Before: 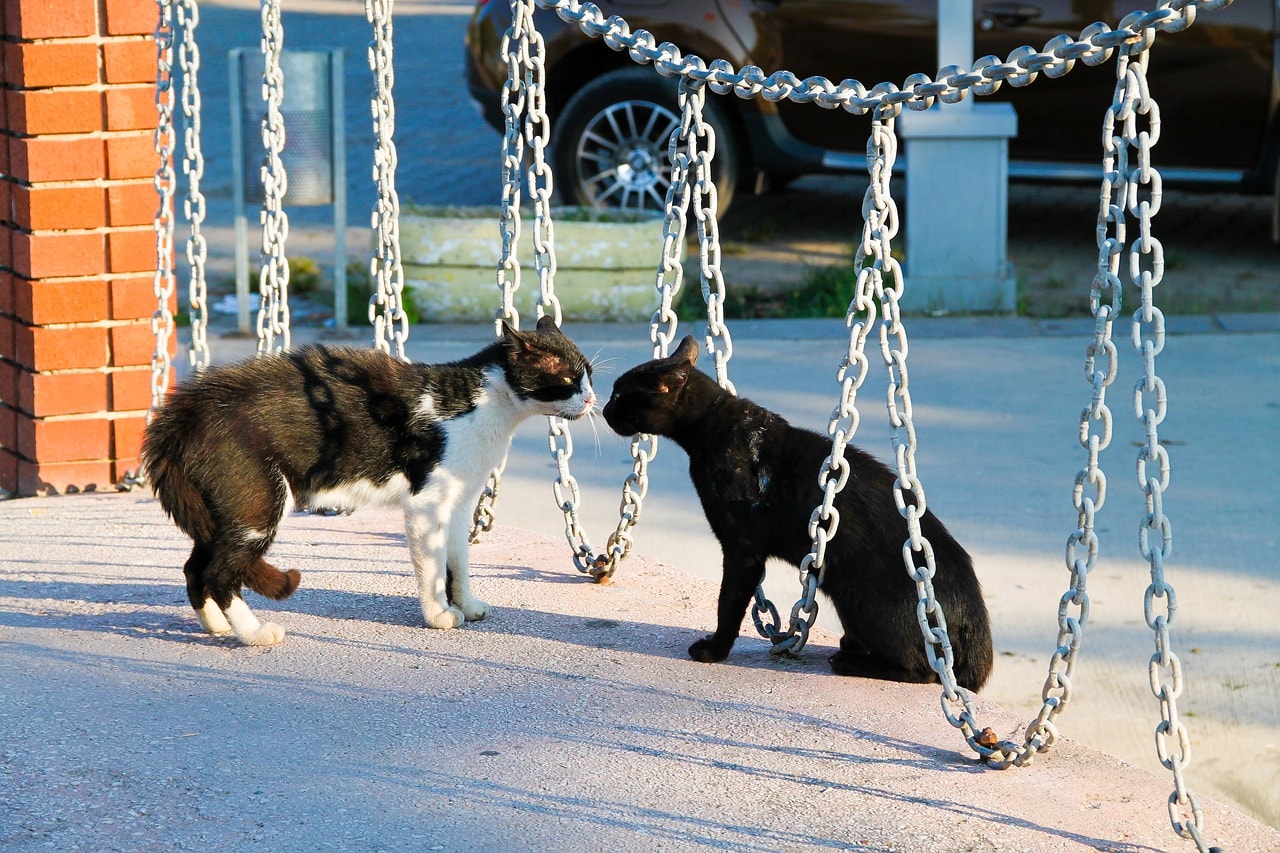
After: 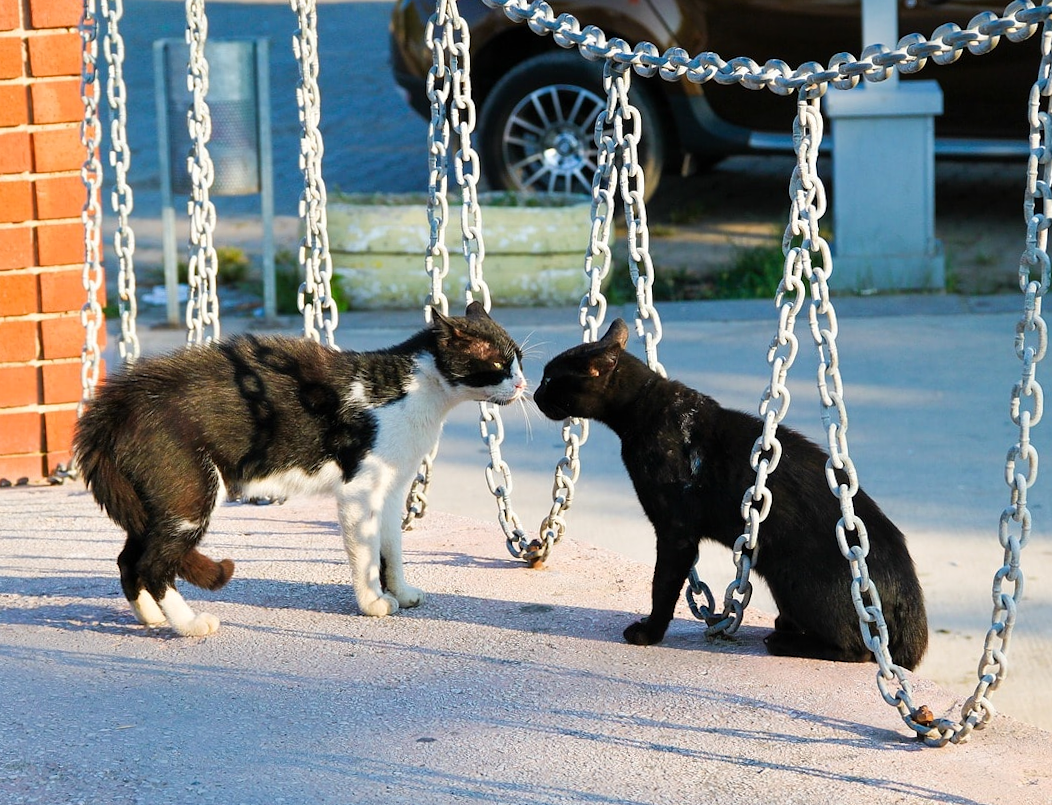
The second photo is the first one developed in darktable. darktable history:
tone equalizer: on, module defaults
crop and rotate: angle 1°, left 4.281%, top 0.642%, right 11.383%, bottom 2.486%
